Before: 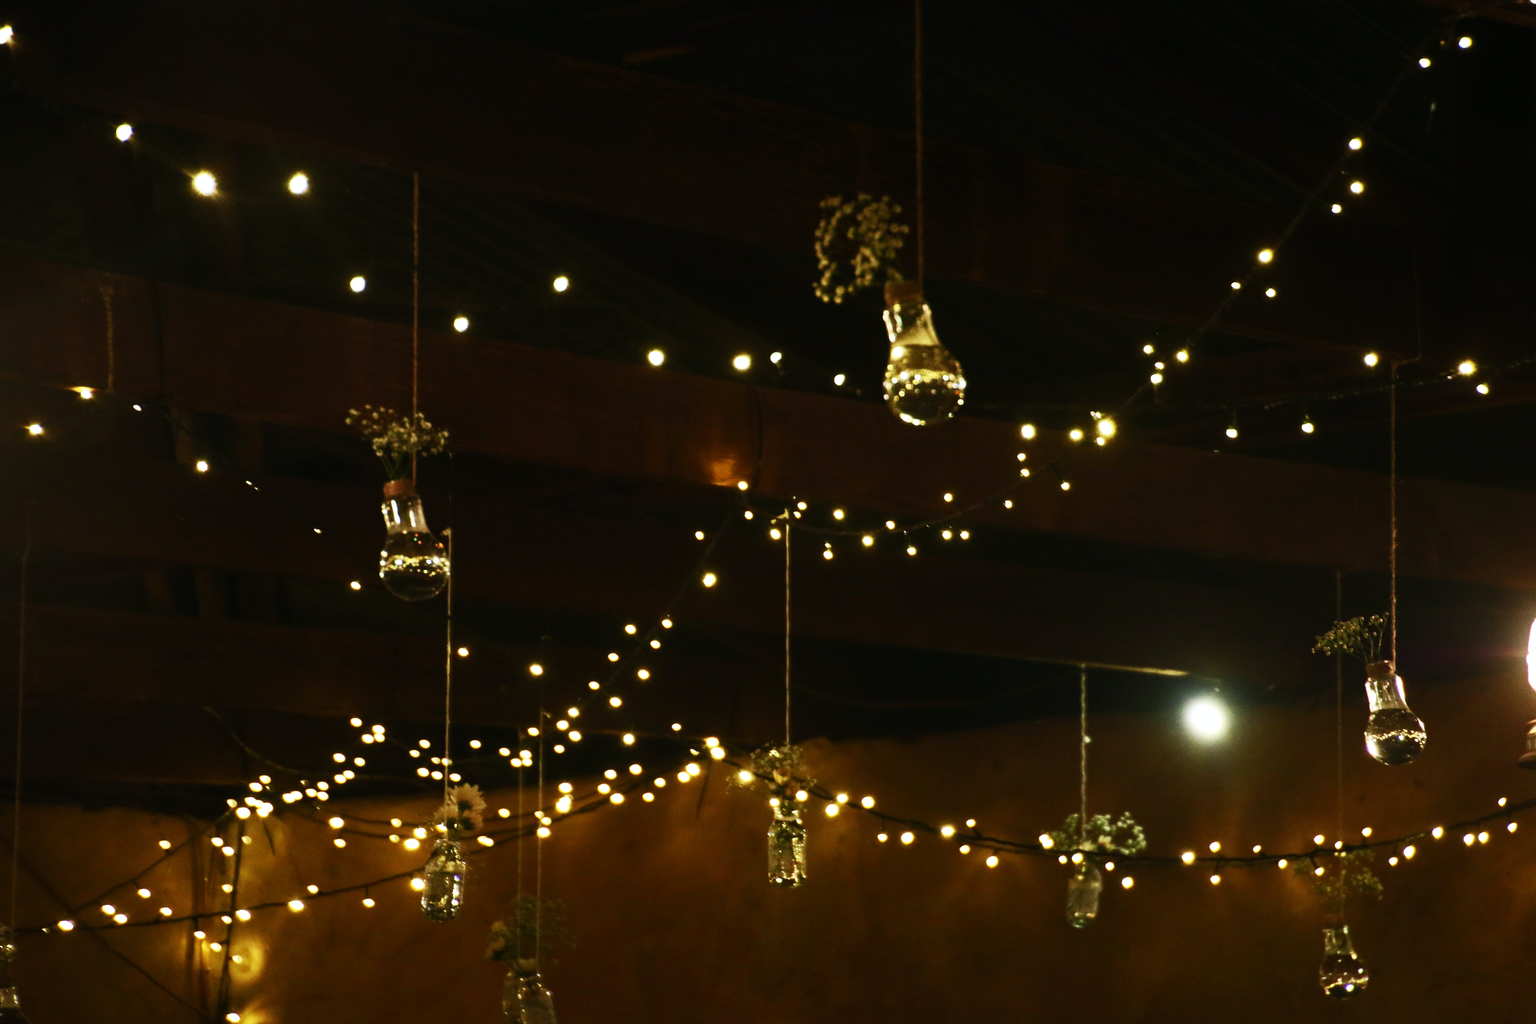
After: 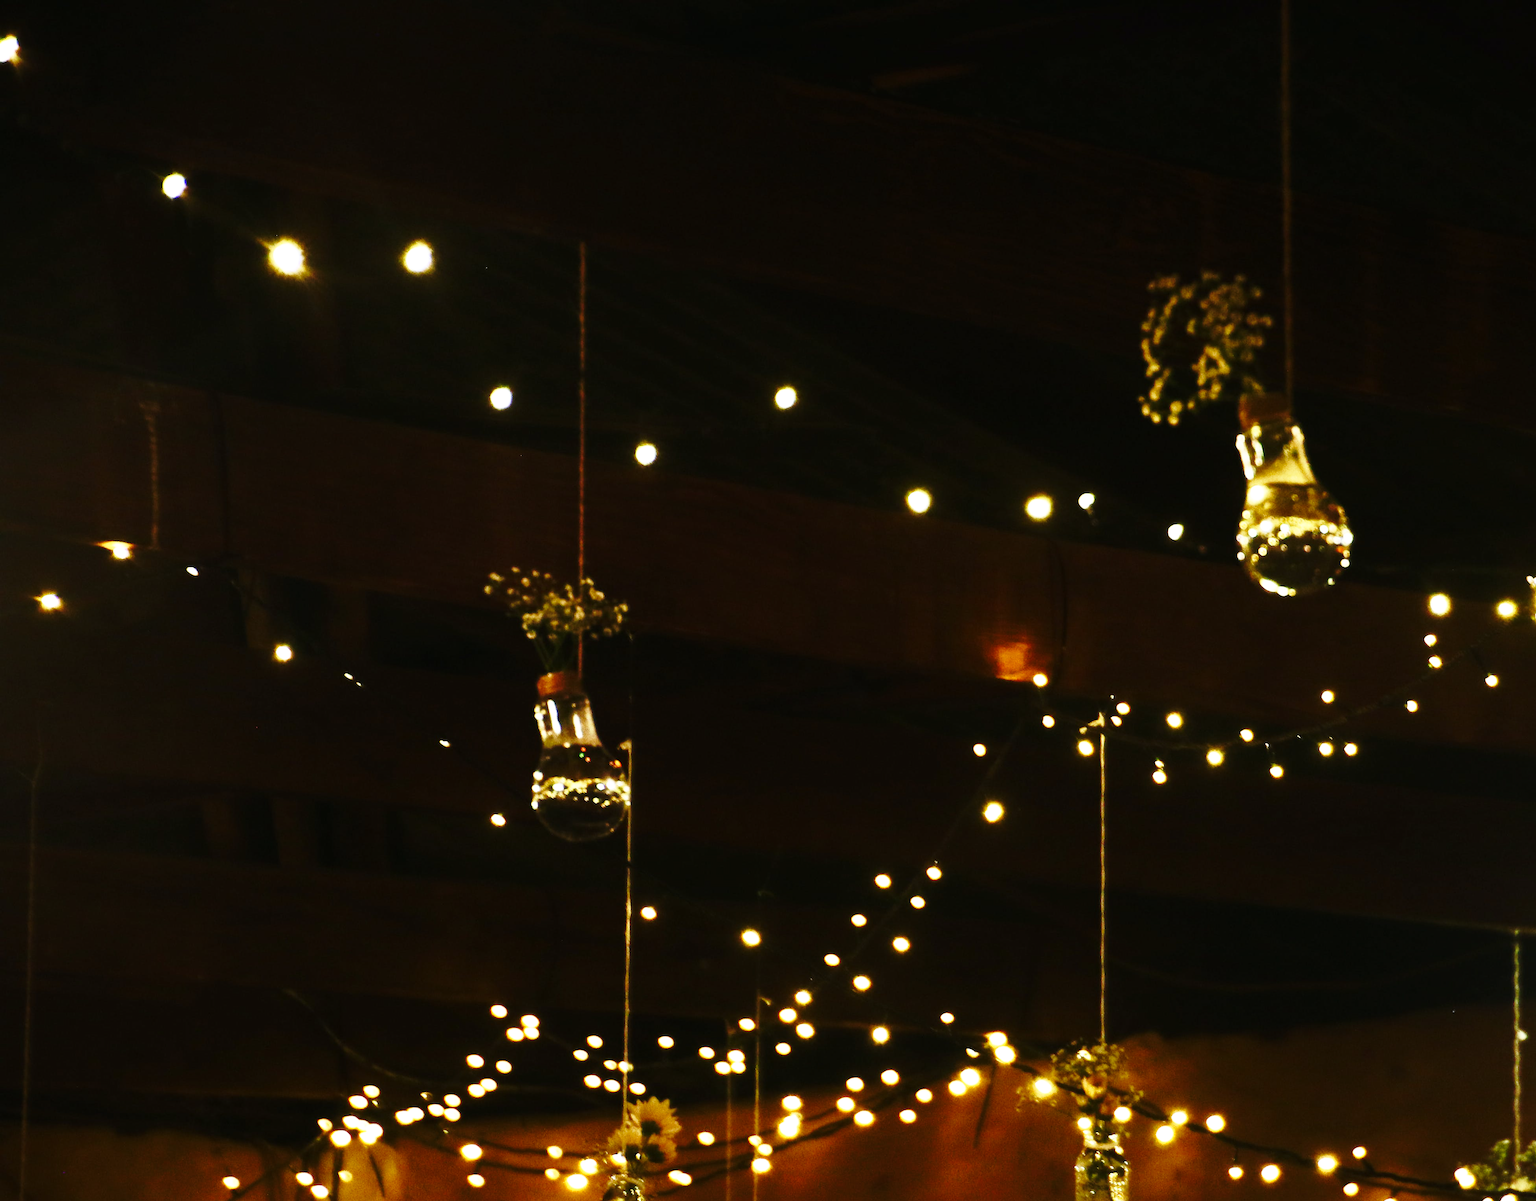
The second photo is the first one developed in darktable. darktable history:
base curve: curves: ch0 [(0, 0) (0.036, 0.037) (0.121, 0.228) (0.46, 0.76) (0.859, 0.983) (1, 1)], preserve colors none
crop: right 28.556%, bottom 16.191%
